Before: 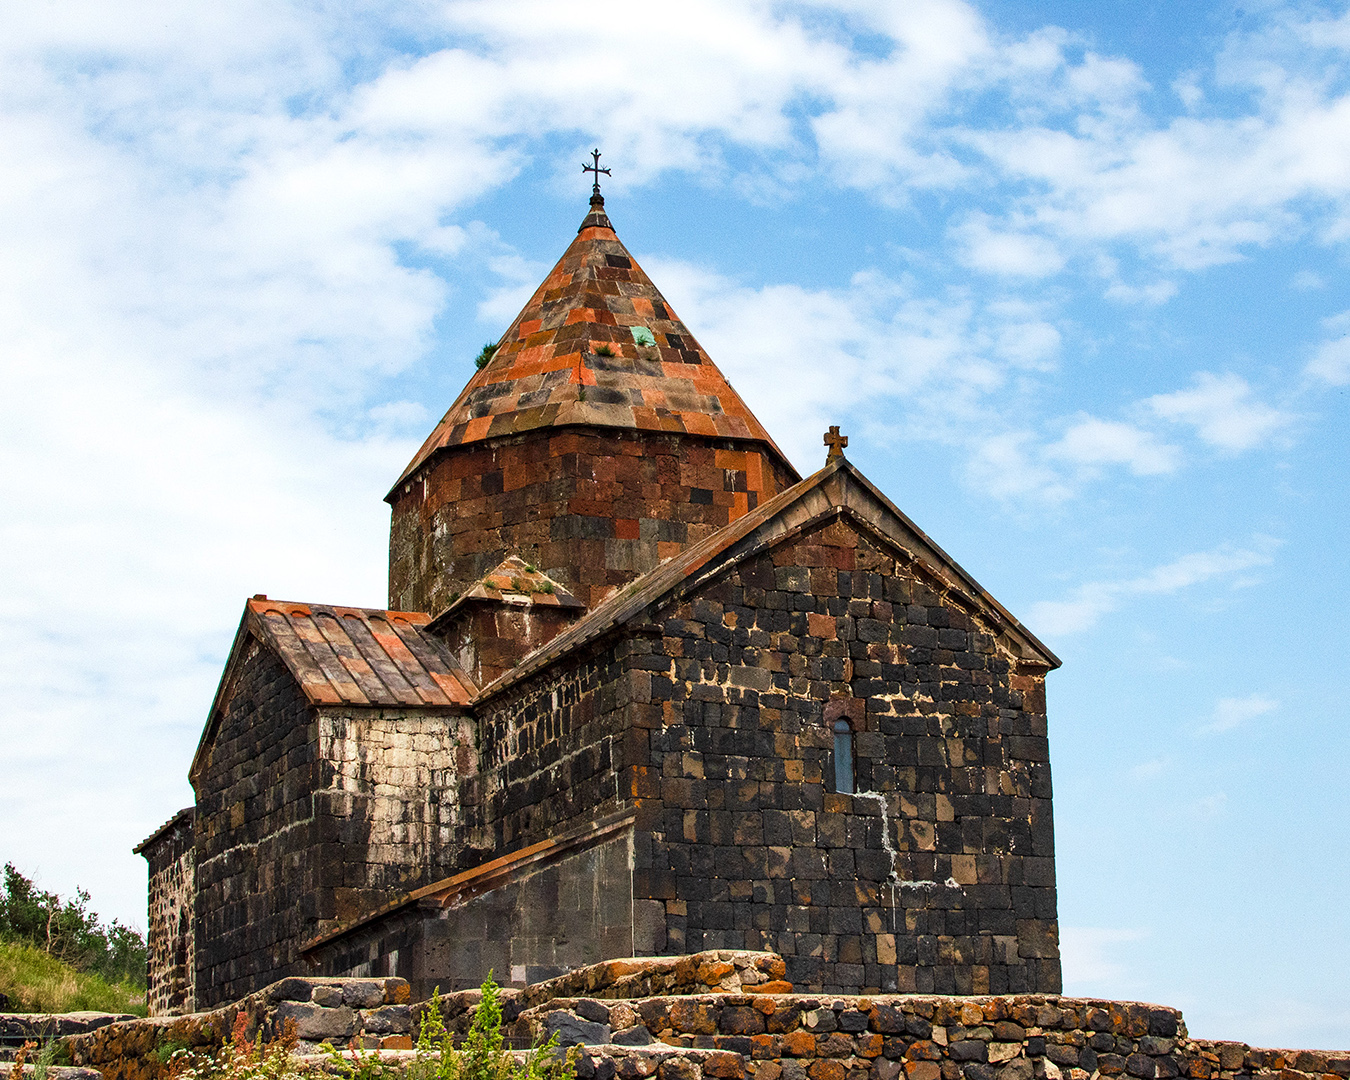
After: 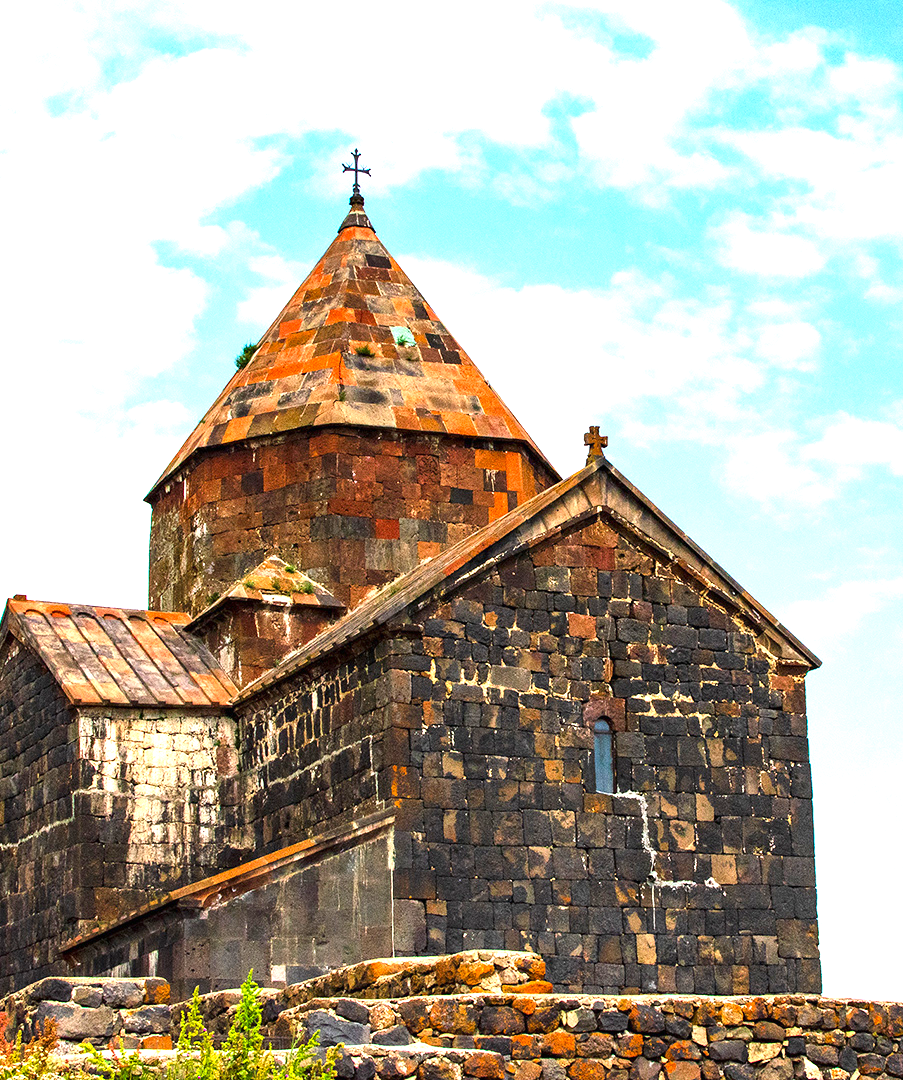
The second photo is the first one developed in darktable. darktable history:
exposure: black level correction 0, exposure 1.107 EV, compensate highlight preservation false
contrast brightness saturation: contrast 0.081, saturation 0.201
crop and rotate: left 17.835%, right 15.227%
